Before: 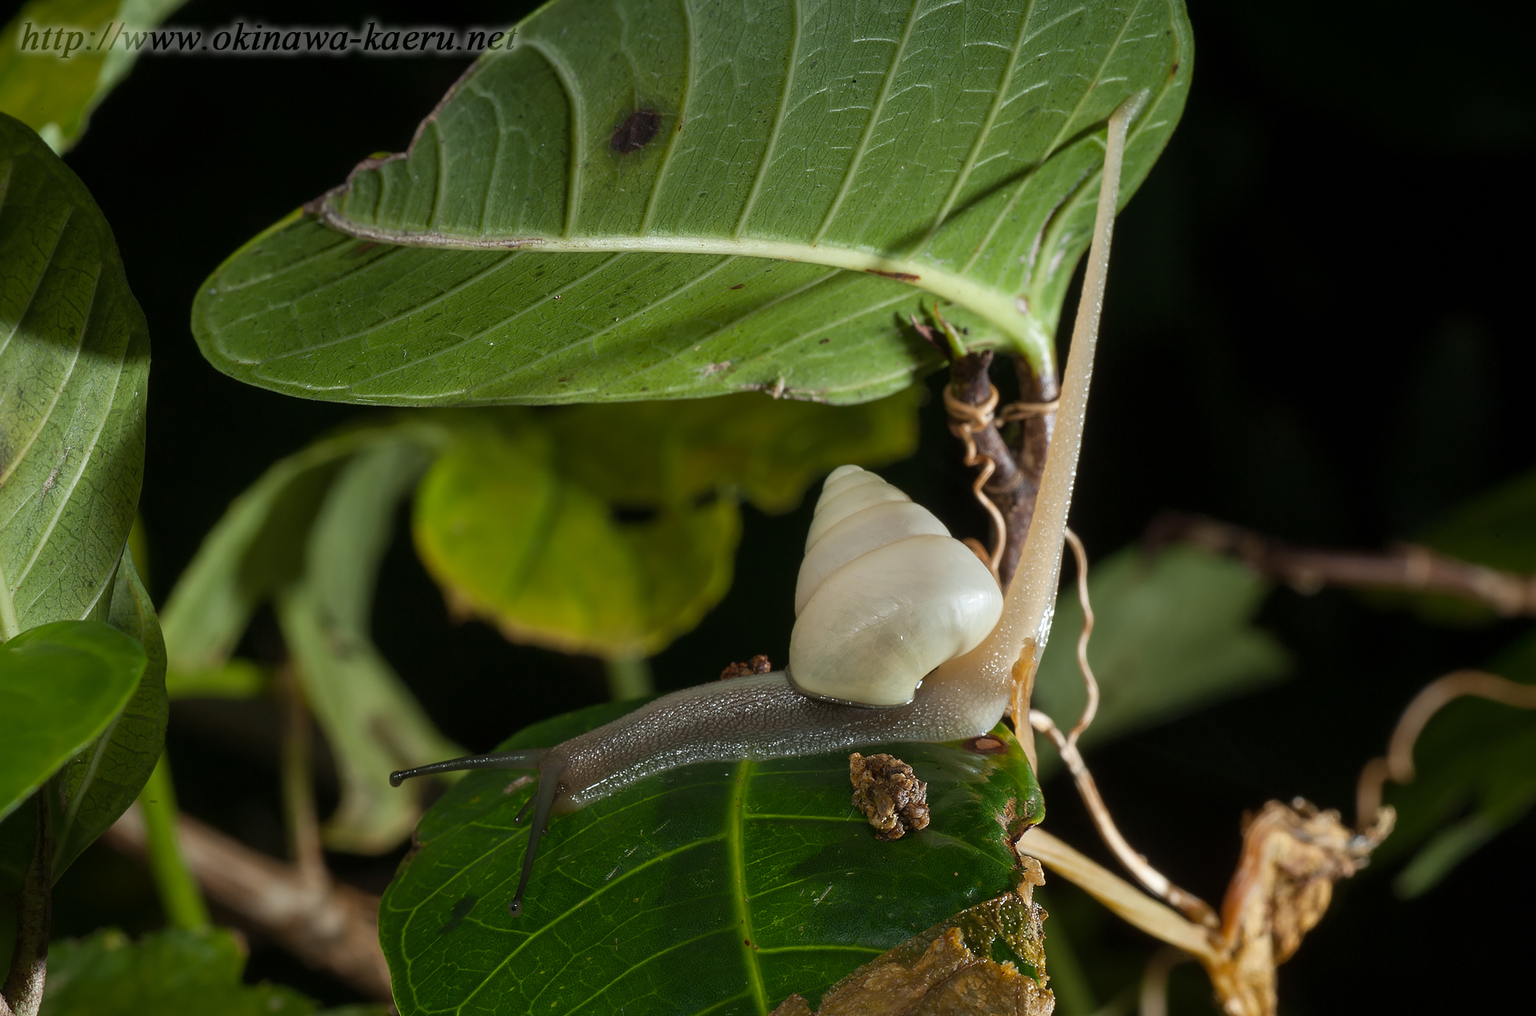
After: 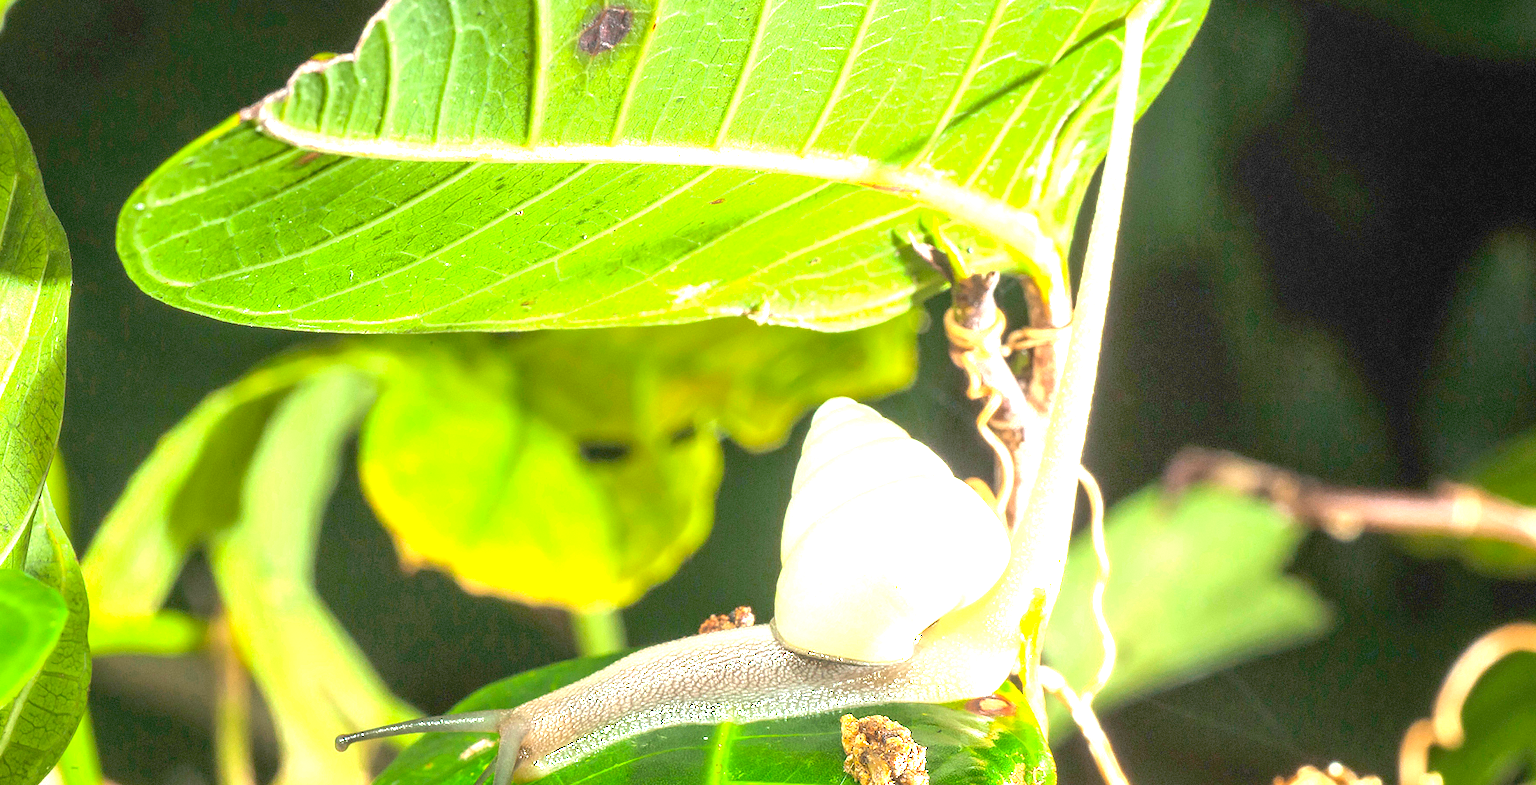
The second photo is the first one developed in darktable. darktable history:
local contrast: on, module defaults
crop: left 5.596%, top 10.314%, right 3.534%, bottom 19.395%
contrast brightness saturation: contrast 0.1, brightness 0.03, saturation 0.09
exposure: black level correction 0, exposure 4 EV, compensate exposure bias true, compensate highlight preservation false
color zones: curves: ch0 [(0.203, 0.433) (0.607, 0.517) (0.697, 0.696) (0.705, 0.897)]
